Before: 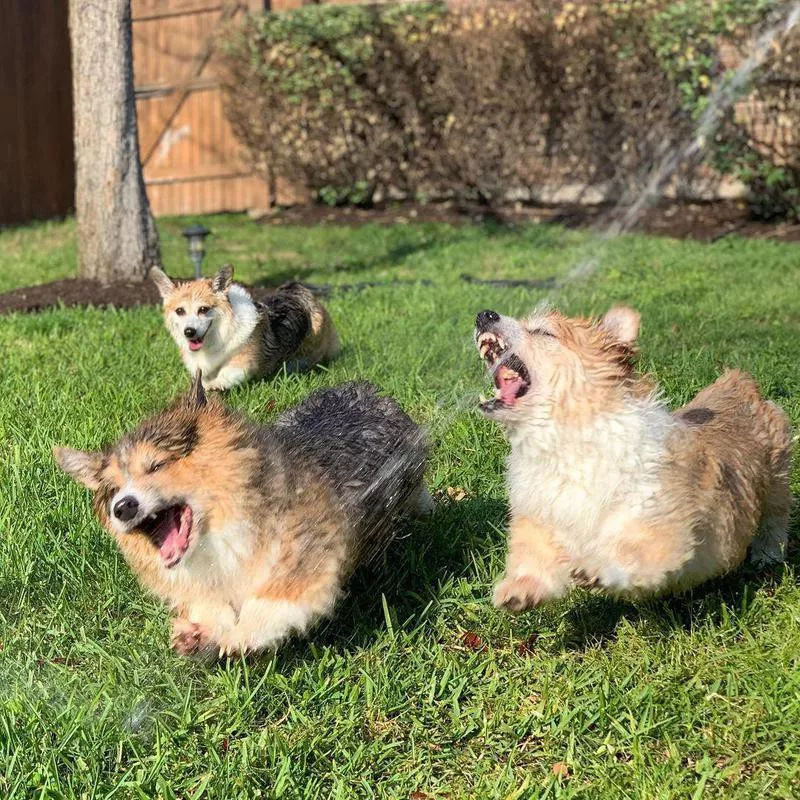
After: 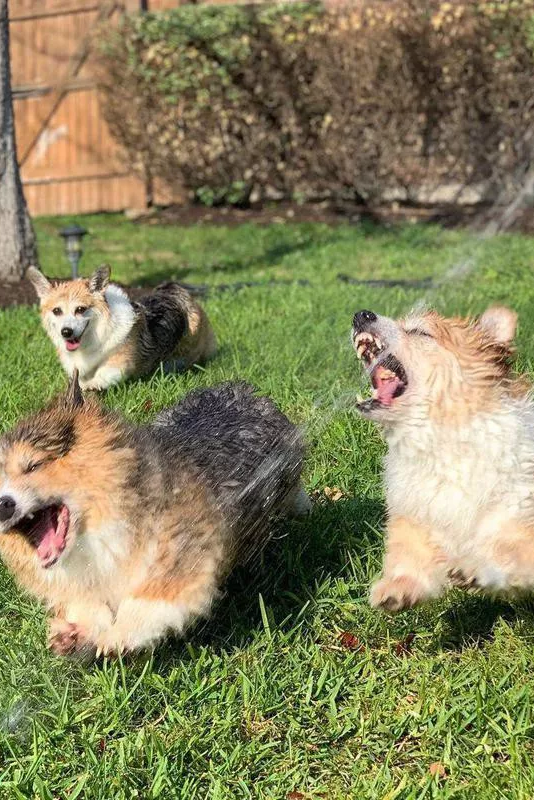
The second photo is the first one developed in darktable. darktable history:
crop: left 15.407%, right 17.775%
